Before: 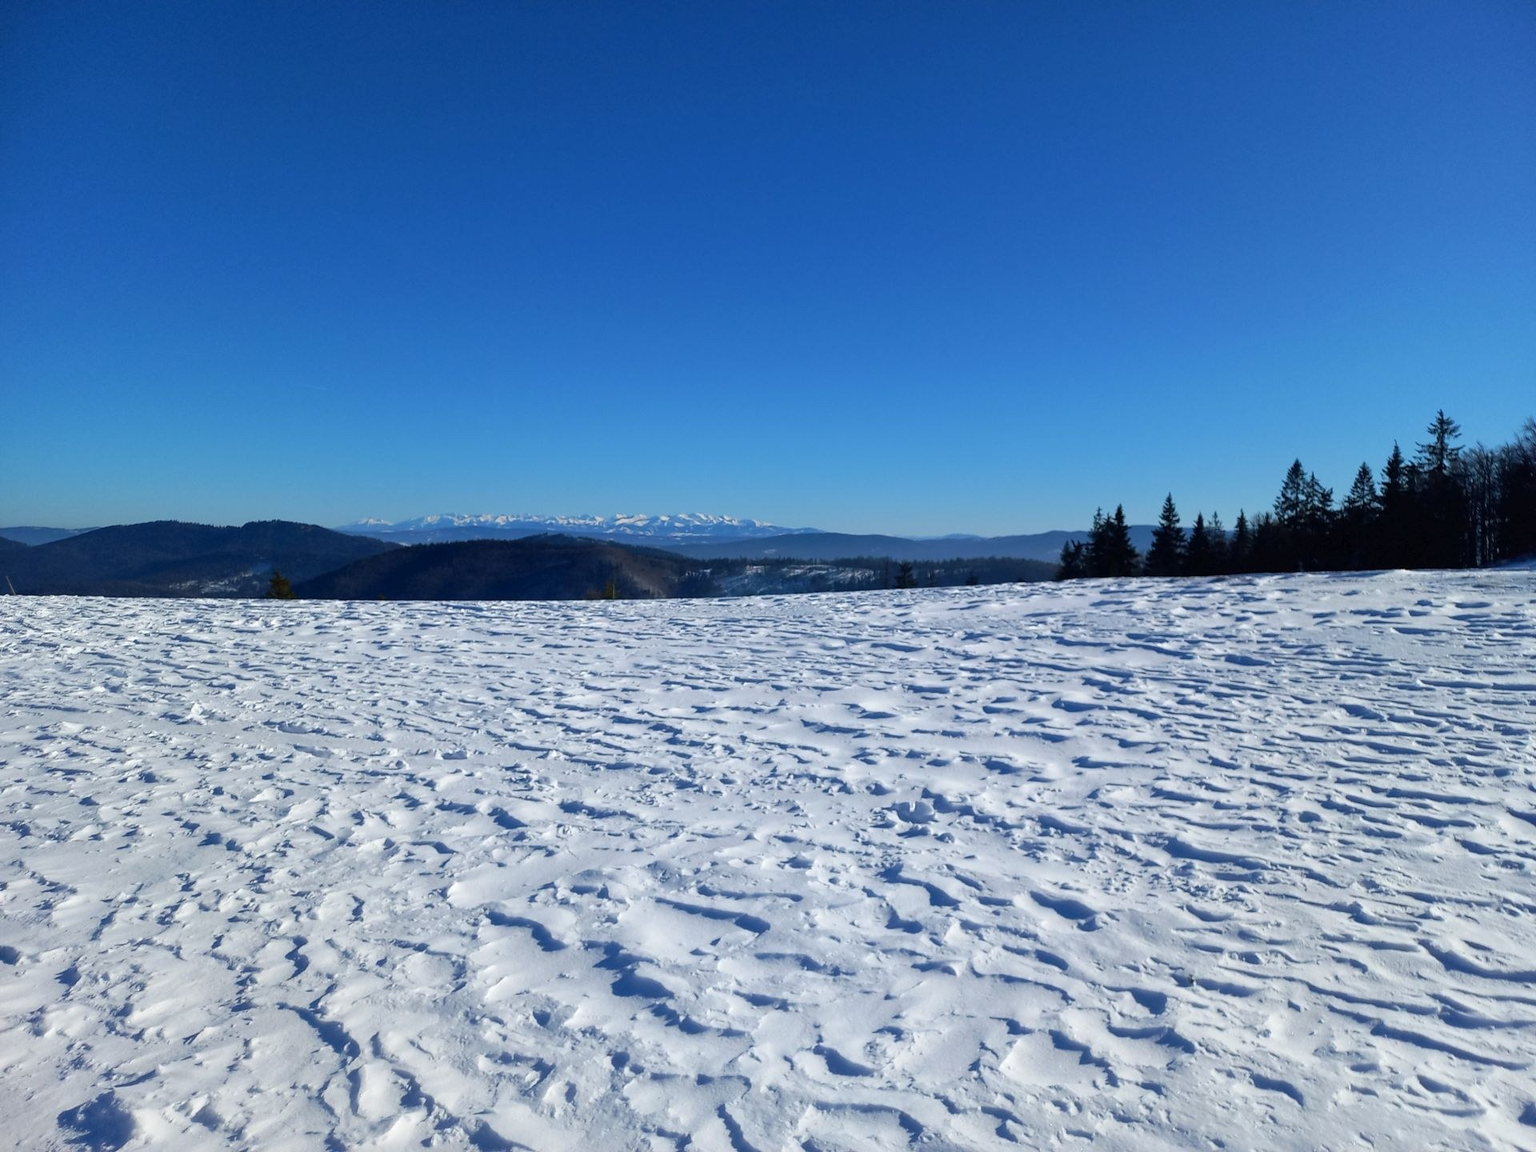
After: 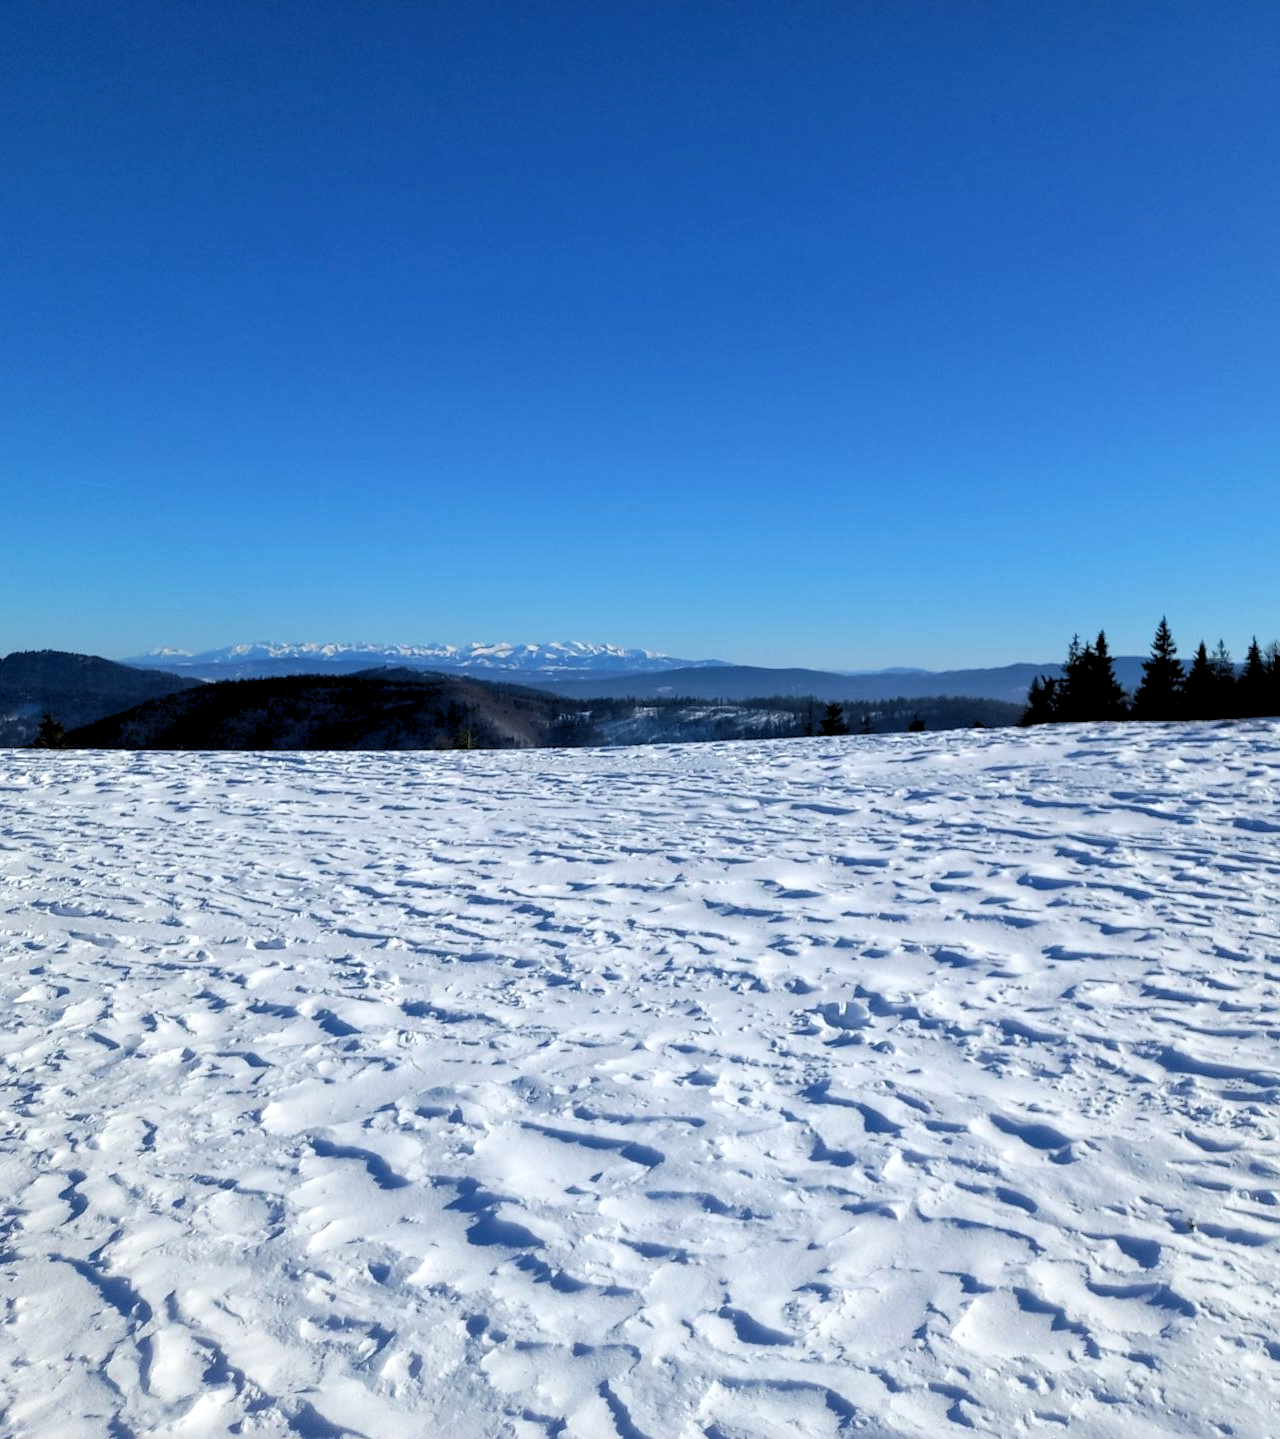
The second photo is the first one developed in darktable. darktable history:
crop and rotate: left 15.546%, right 17.787%
rgb levels: levels [[0.01, 0.419, 0.839], [0, 0.5, 1], [0, 0.5, 1]]
